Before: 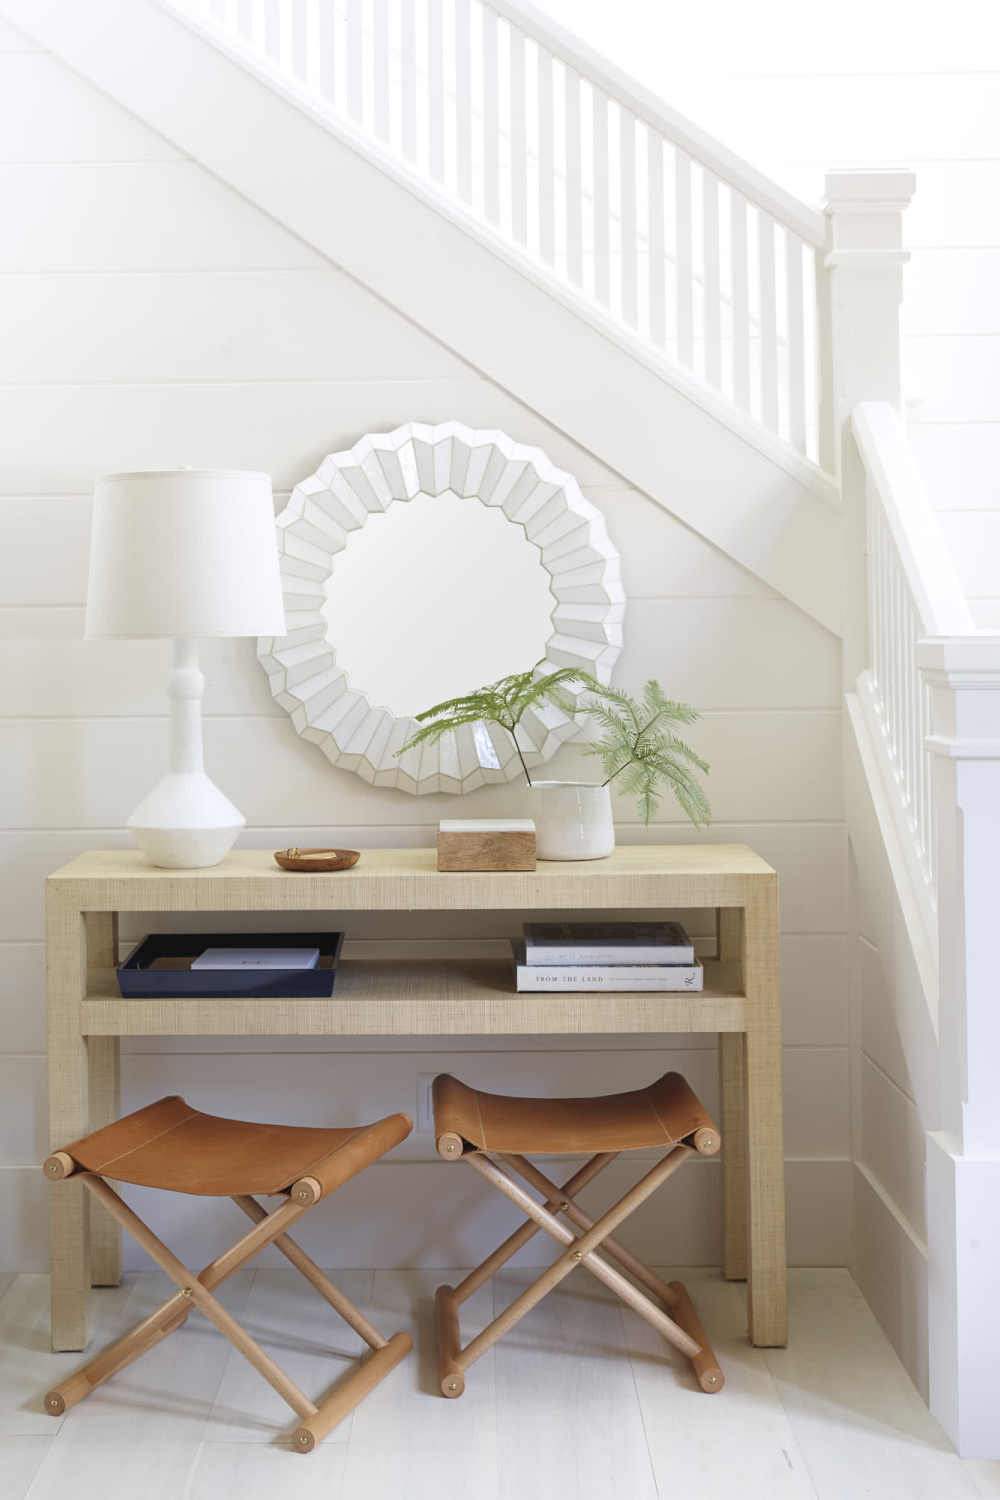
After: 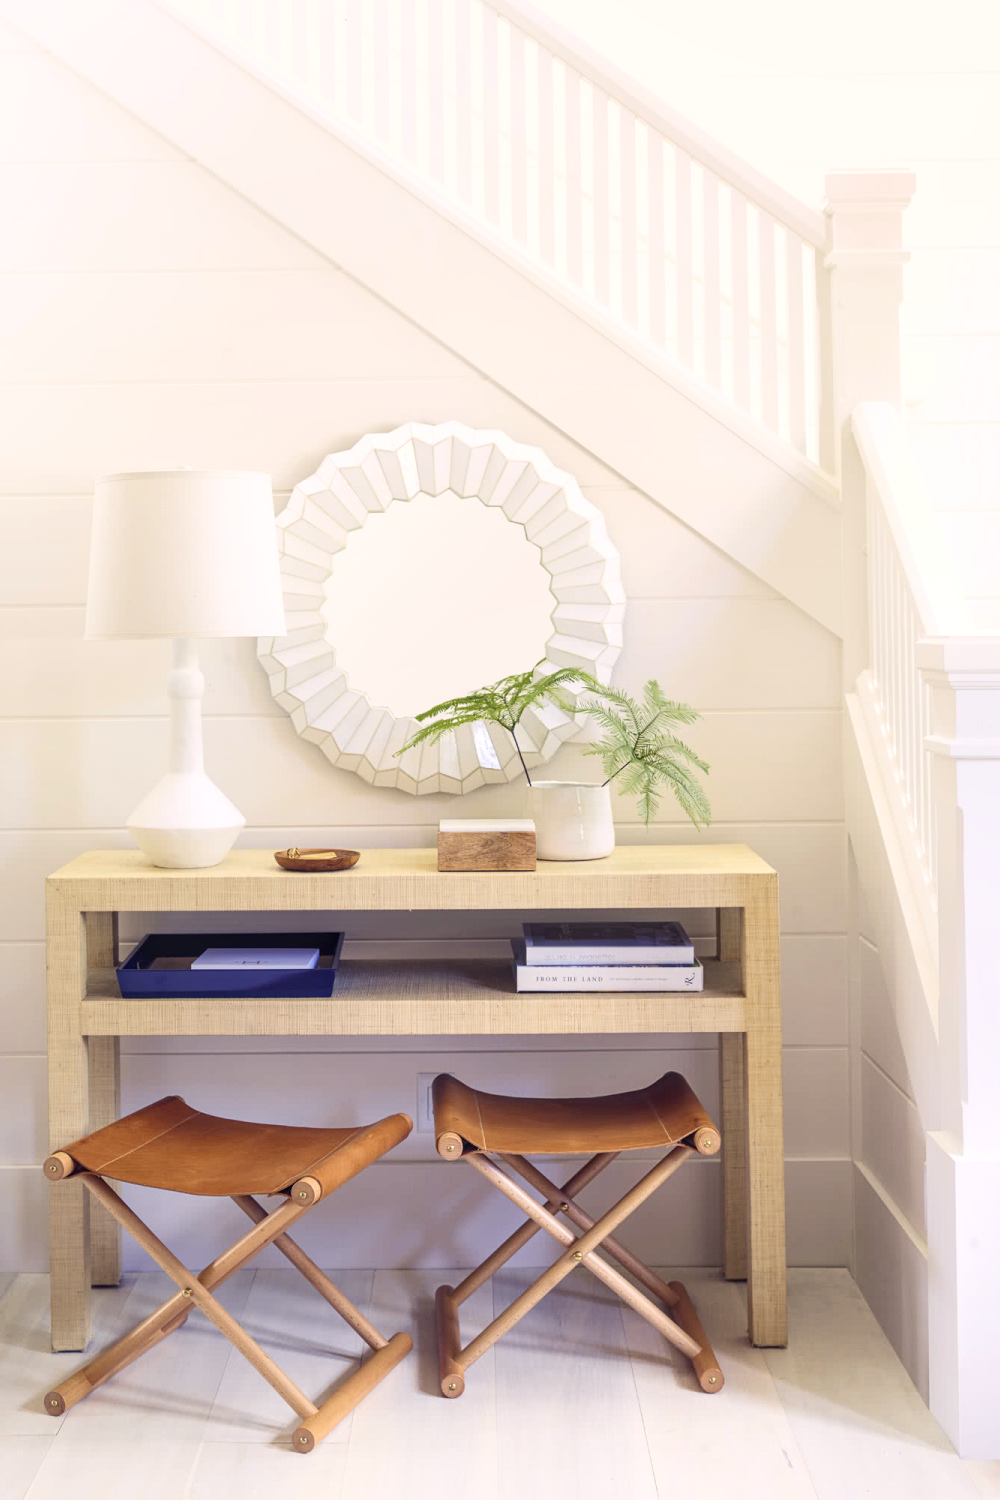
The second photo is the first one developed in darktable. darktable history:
contrast brightness saturation: contrast 0.197, brightness 0.167, saturation 0.217
local contrast: on, module defaults
color balance rgb: shadows lift › luminance -28.384%, shadows lift › chroma 15.134%, shadows lift › hue 273.05°, power › hue 314.38°, highlights gain › chroma 1.607%, highlights gain › hue 55.33°, linear chroma grading › global chroma 14.543%, perceptual saturation grading › global saturation 0.229%
